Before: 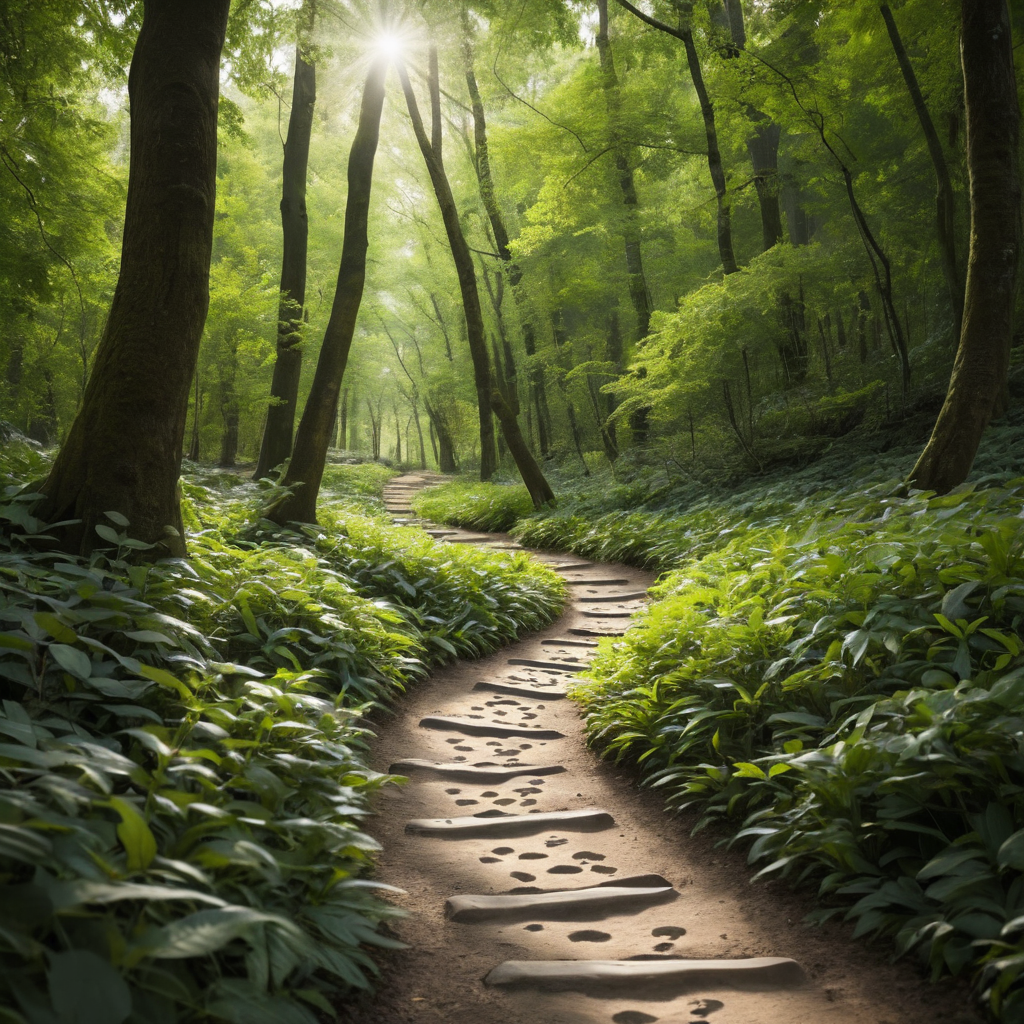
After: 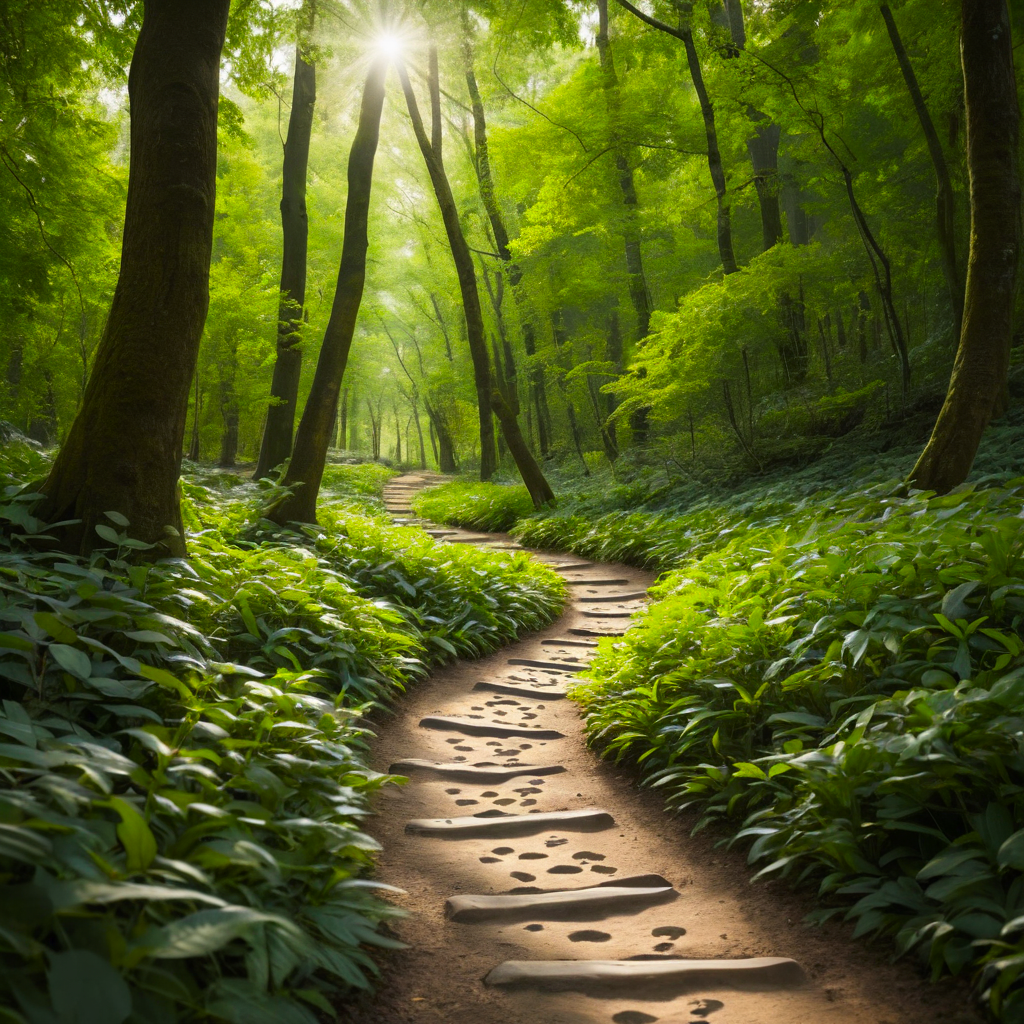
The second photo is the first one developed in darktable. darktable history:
contrast brightness saturation: saturation 0.488
